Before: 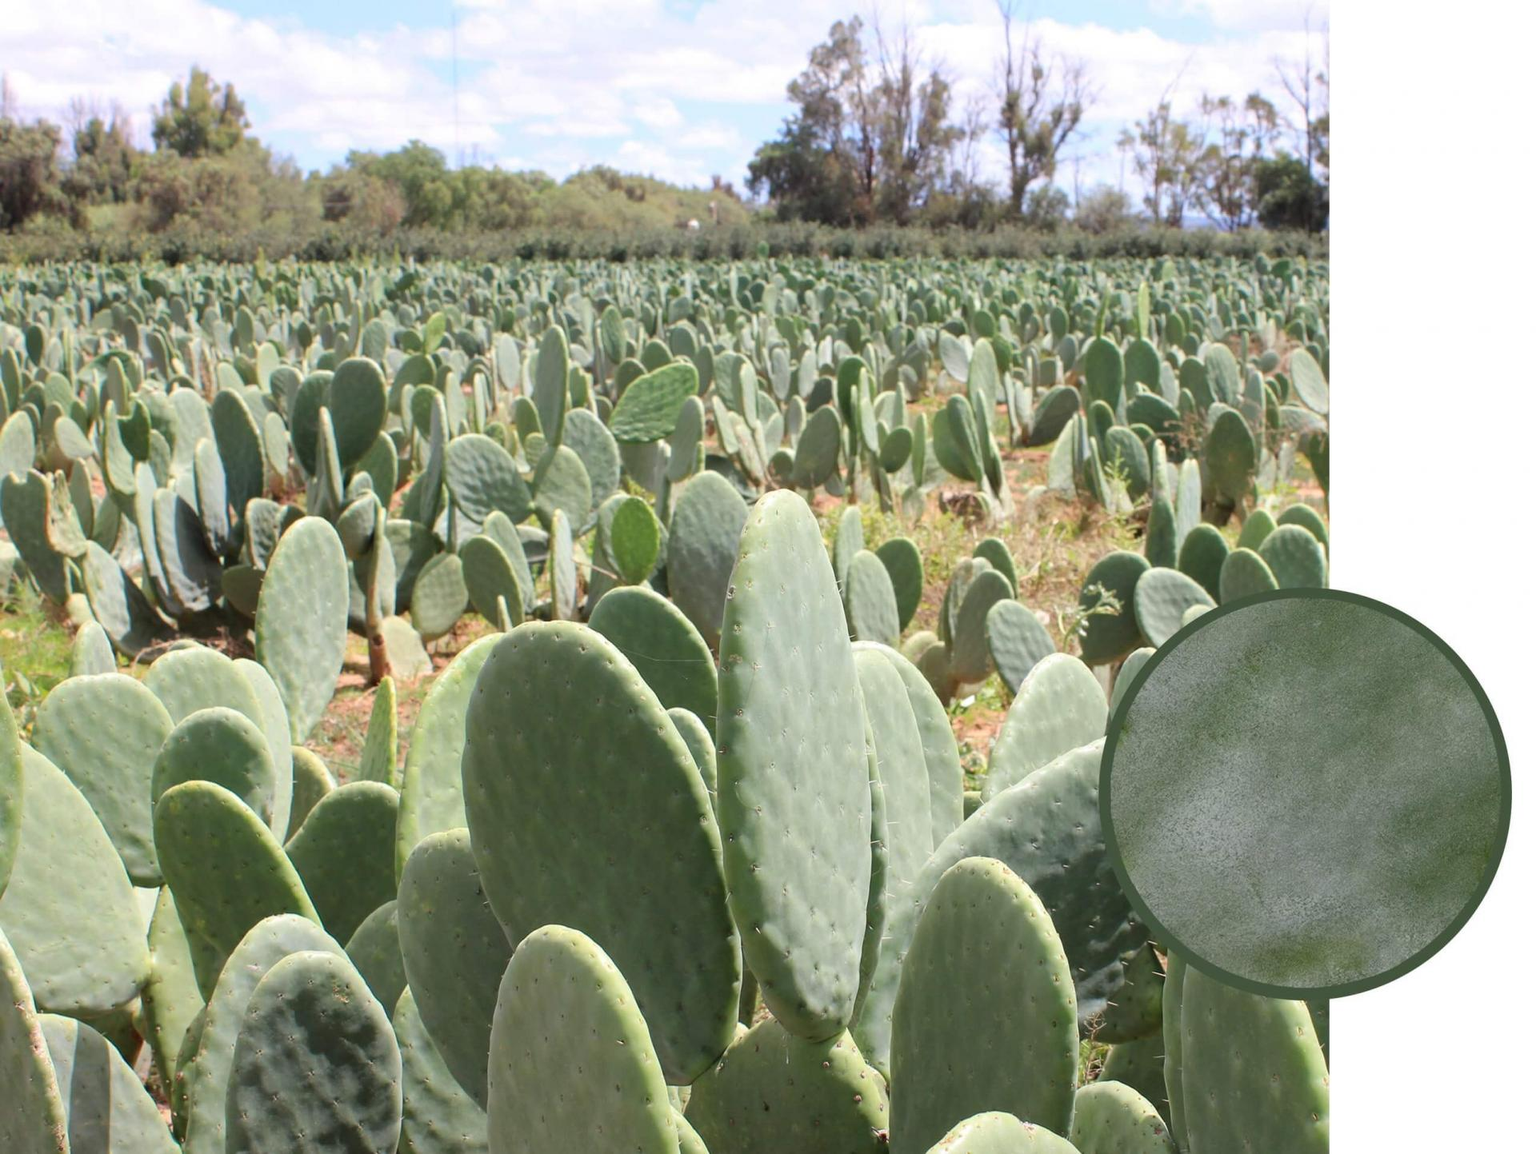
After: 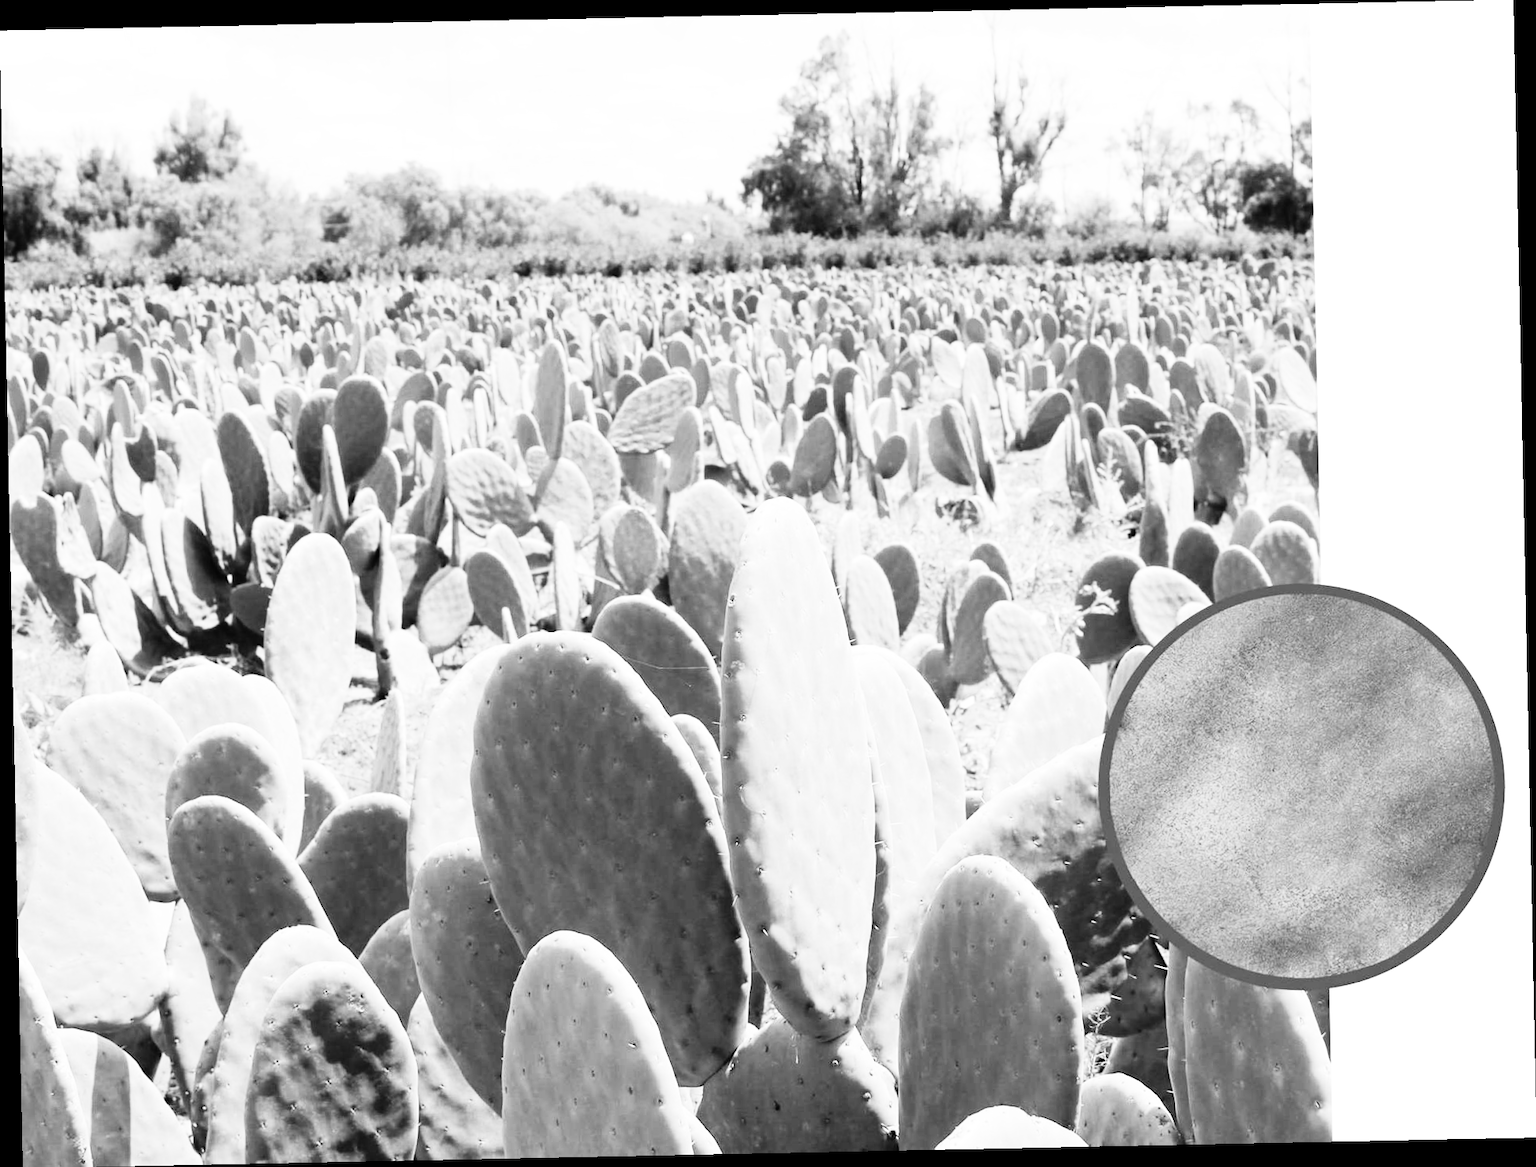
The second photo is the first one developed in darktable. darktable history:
monochrome: a 2.21, b -1.33, size 2.2
rgb curve: curves: ch0 [(0, 0) (0.21, 0.15) (0.24, 0.21) (0.5, 0.75) (0.75, 0.96) (0.89, 0.99) (1, 1)]; ch1 [(0, 0.02) (0.21, 0.13) (0.25, 0.2) (0.5, 0.67) (0.75, 0.9) (0.89, 0.97) (1, 1)]; ch2 [(0, 0.02) (0.21, 0.13) (0.25, 0.2) (0.5, 0.67) (0.75, 0.9) (0.89, 0.97) (1, 1)], compensate middle gray true
rotate and perspective: rotation -1.17°, automatic cropping off
contrast brightness saturation: saturation -1
